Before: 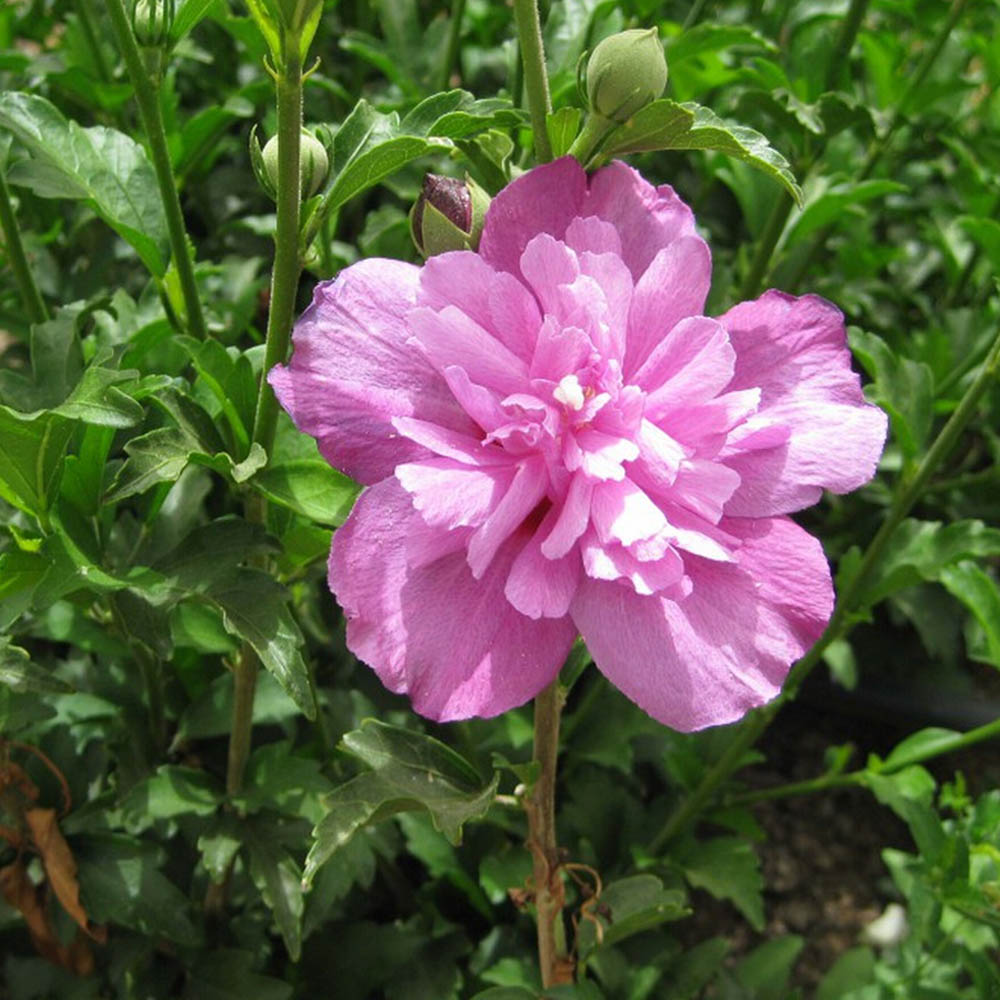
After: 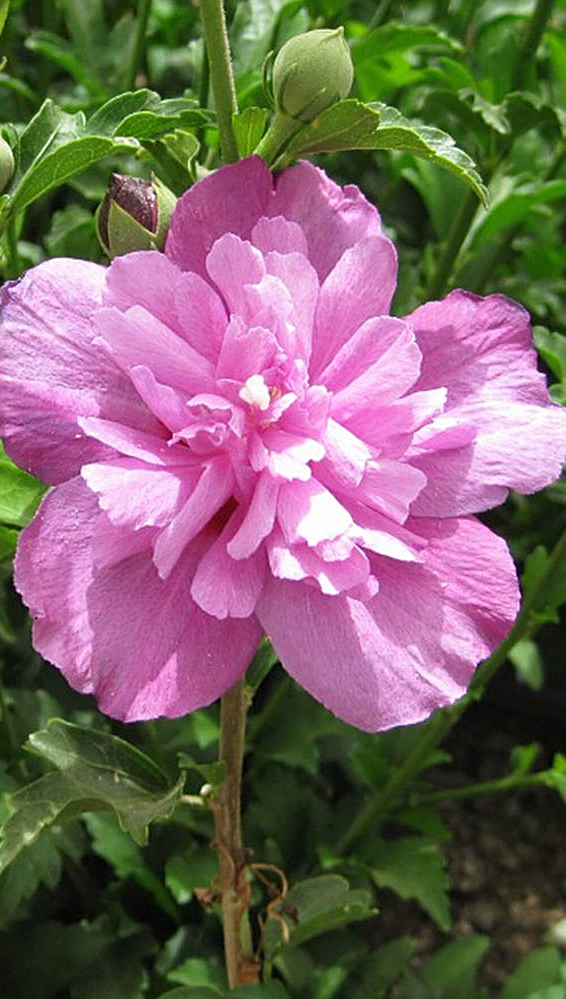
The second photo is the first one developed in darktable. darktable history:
sharpen: on, module defaults
crop: left 31.458%, top 0%, right 11.876%
